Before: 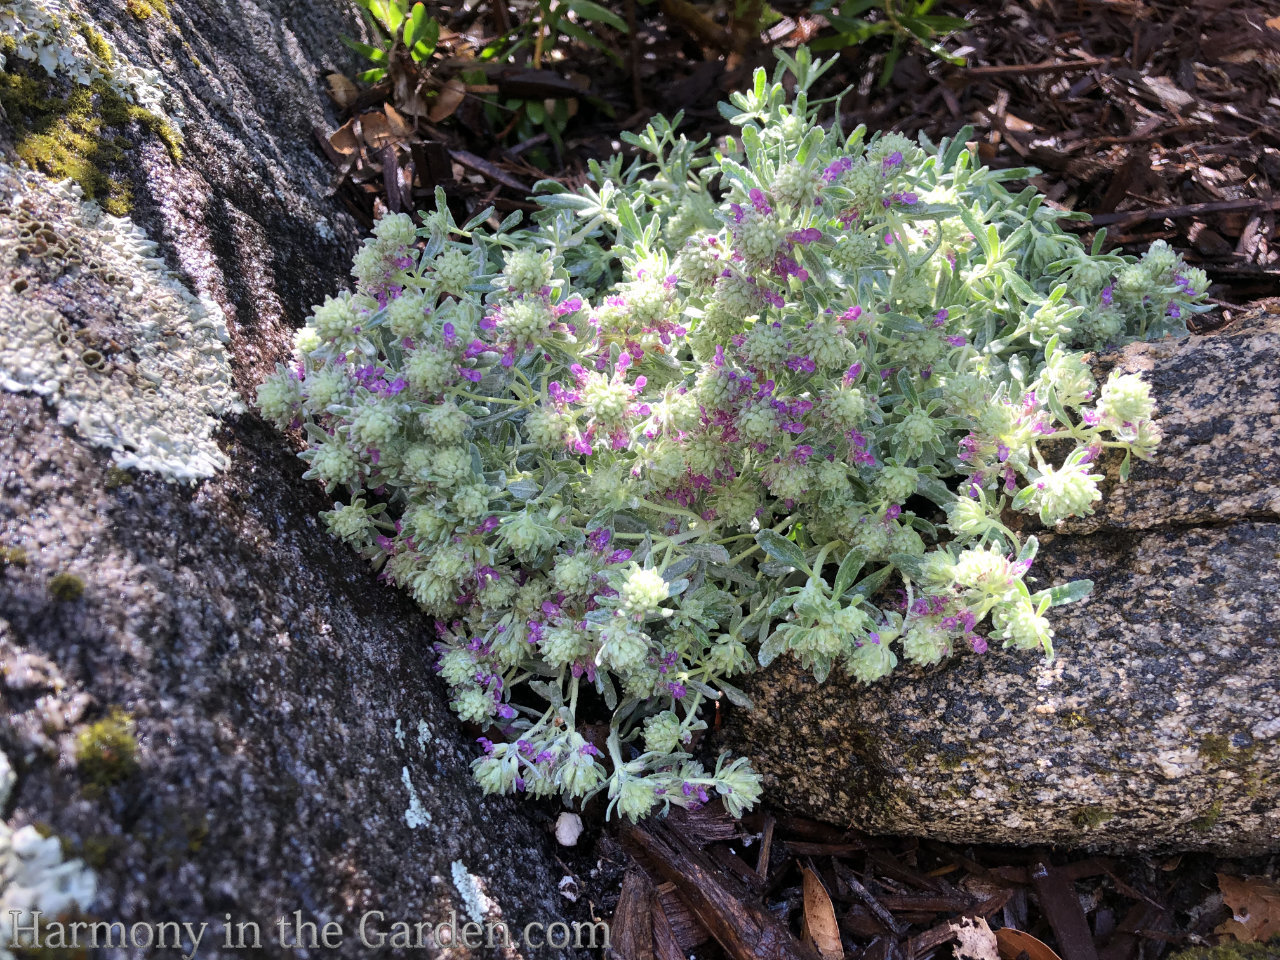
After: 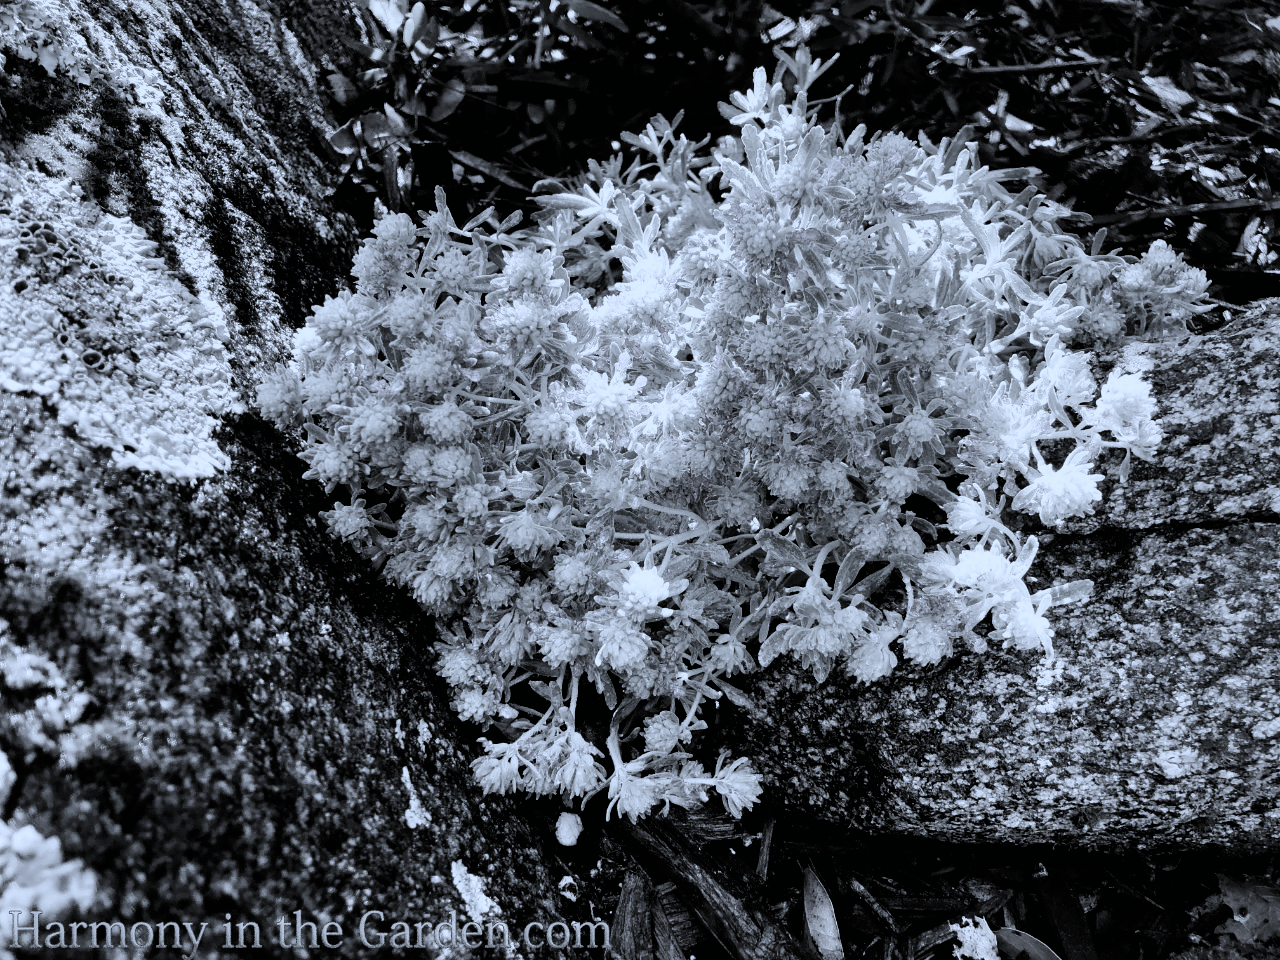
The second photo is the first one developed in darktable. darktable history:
filmic rgb: black relative exposure -5.07 EV, white relative exposure 3.49 EV, hardness 3.18, contrast 1.392, highlights saturation mix -48.67%, color science v4 (2020)
color correction: highlights a* -2.03, highlights b* -18.39
